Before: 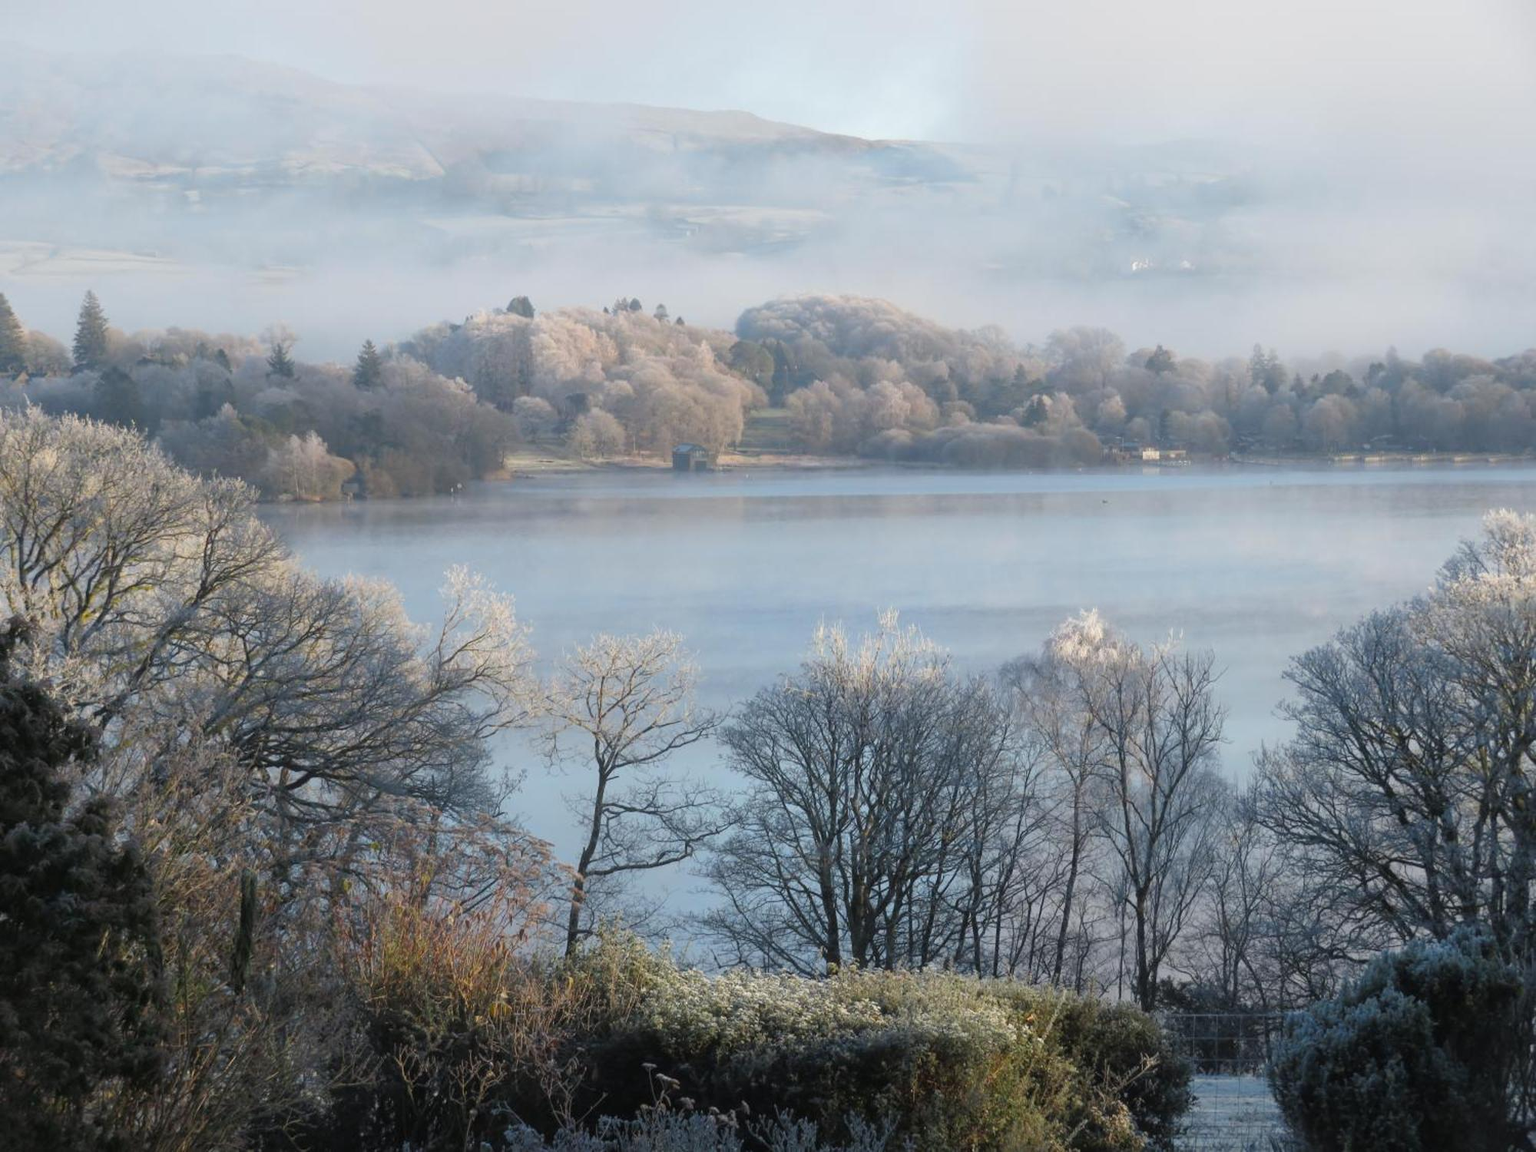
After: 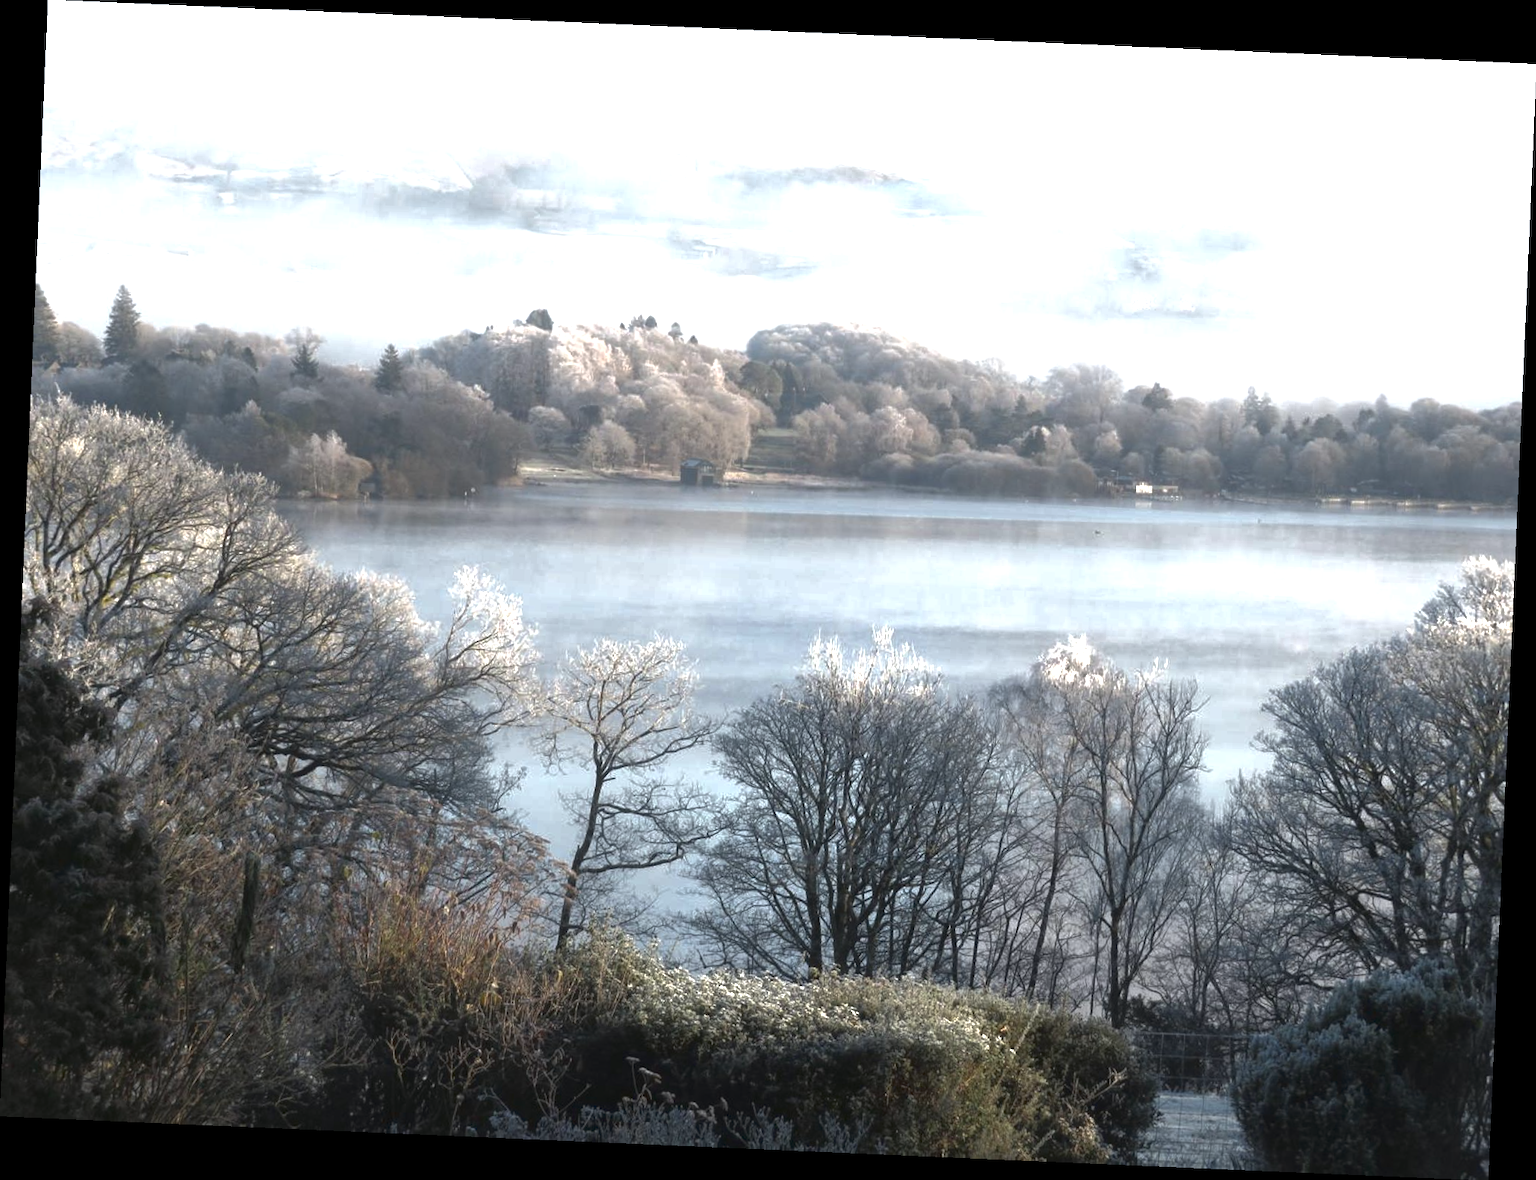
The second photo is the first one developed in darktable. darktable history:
tone curve: curves: ch0 [(0, 0) (0.003, 0.029) (0.011, 0.034) (0.025, 0.044) (0.044, 0.057) (0.069, 0.07) (0.1, 0.084) (0.136, 0.104) (0.177, 0.127) (0.224, 0.156) (0.277, 0.192) (0.335, 0.236) (0.399, 0.284) (0.468, 0.339) (0.543, 0.393) (0.623, 0.454) (0.709, 0.541) (0.801, 0.65) (0.898, 0.766) (1, 1)], color space Lab, linked channels, preserve colors none
crop and rotate: angle -2.48°
exposure: black level correction 0.001, exposure 0.959 EV, compensate highlight preservation false
contrast brightness saturation: contrast 0.059, brightness -0.006, saturation -0.229
